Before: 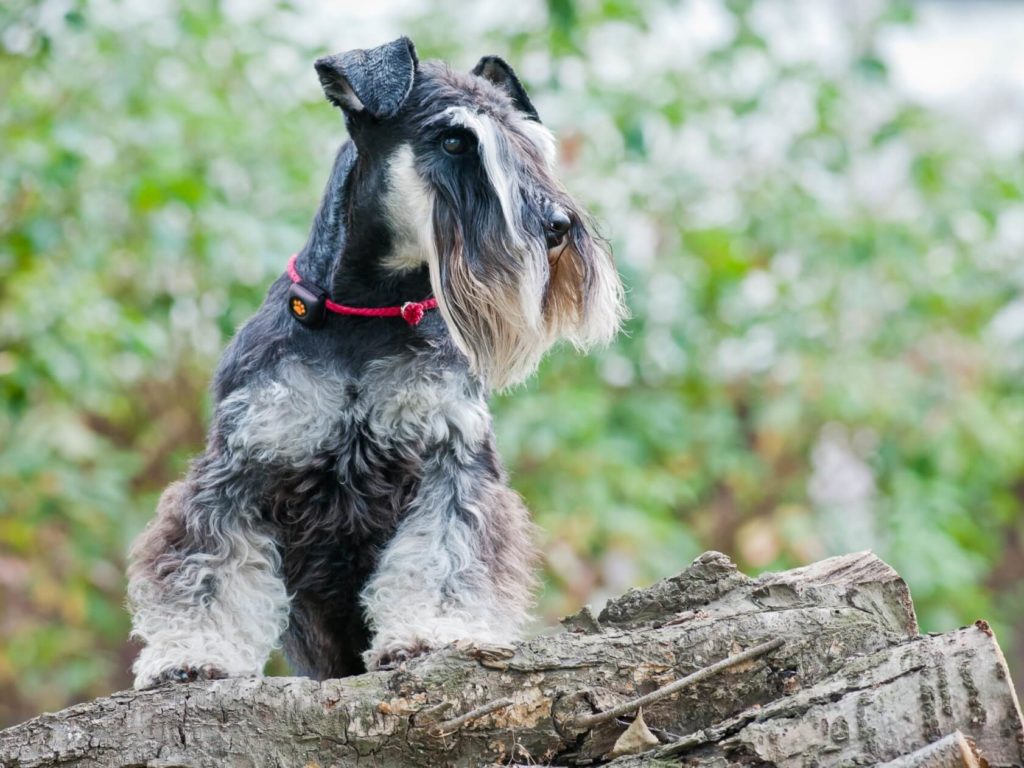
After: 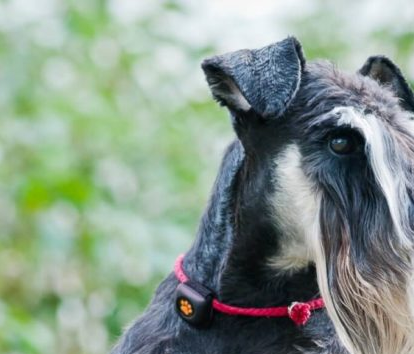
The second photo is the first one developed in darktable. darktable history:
crop and rotate: left 11.081%, top 0.06%, right 48.432%, bottom 53.834%
